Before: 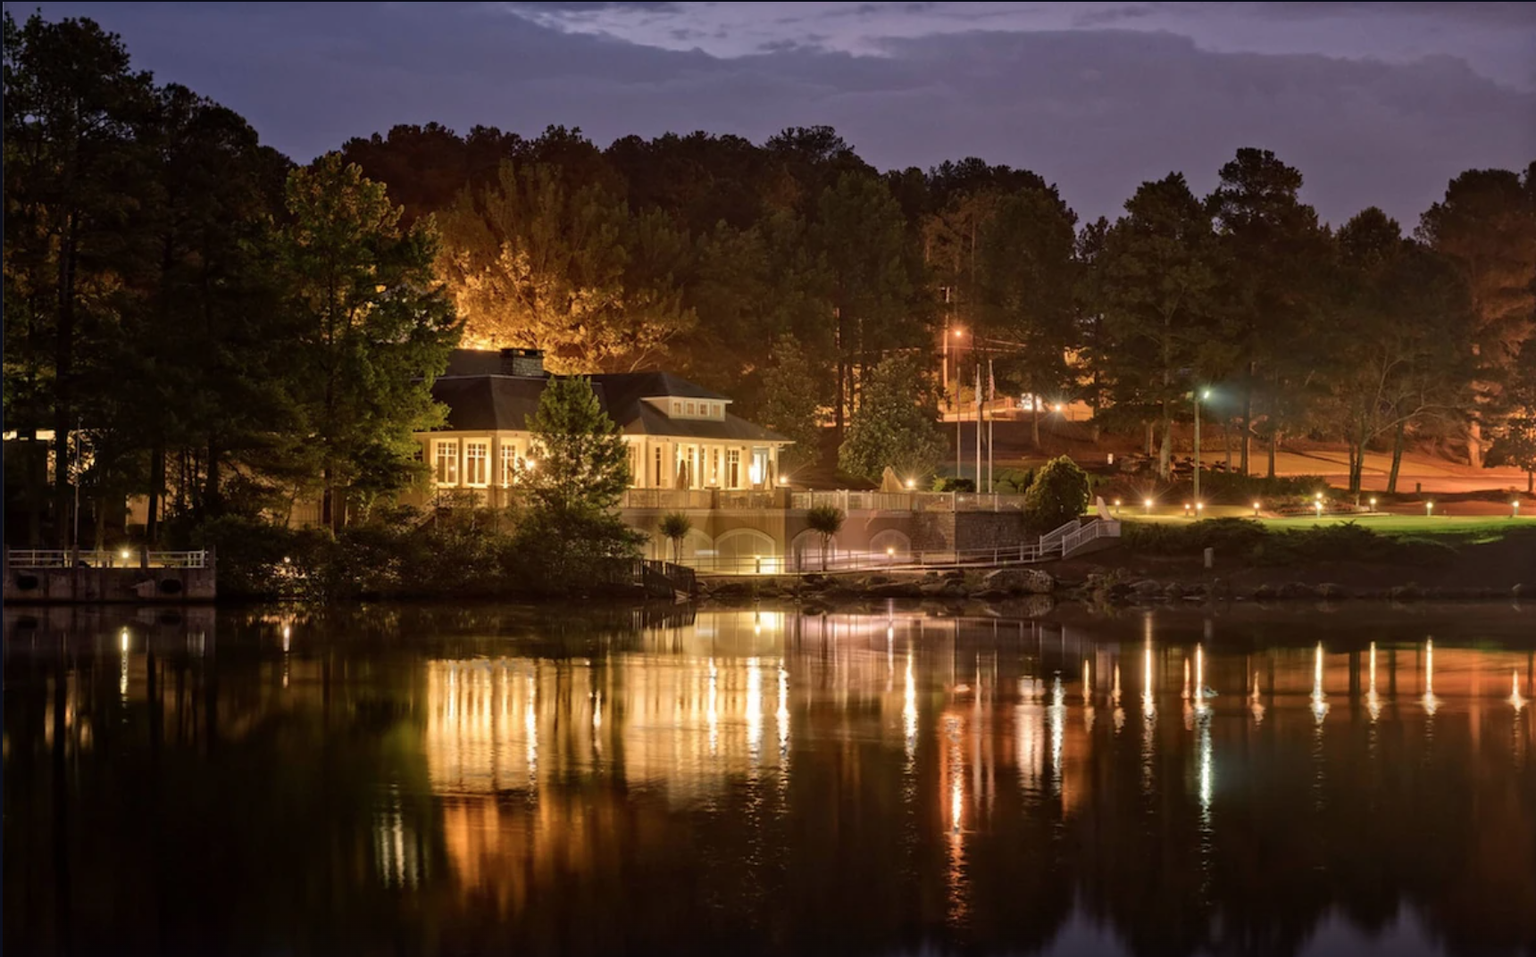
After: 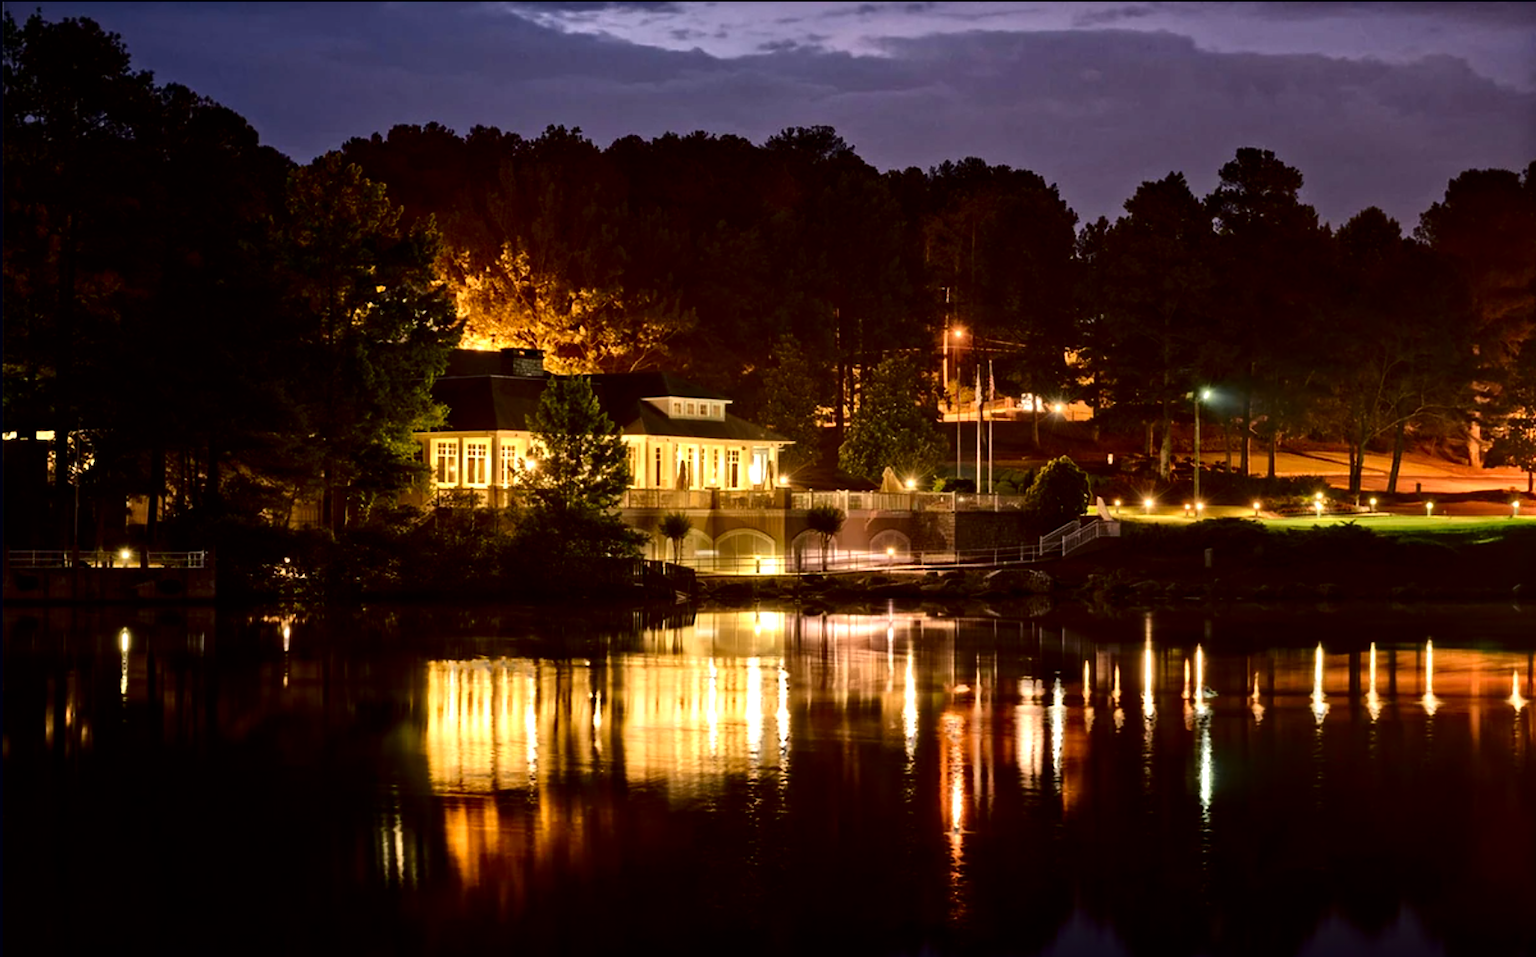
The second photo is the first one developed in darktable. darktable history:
contrast brightness saturation: contrast 0.193, brightness -0.236, saturation 0.115
tone equalizer: -8 EV -0.769 EV, -7 EV -0.72 EV, -6 EV -0.624 EV, -5 EV -0.408 EV, -3 EV 0.398 EV, -2 EV 0.6 EV, -1 EV 0.68 EV, +0 EV 0.766 EV
